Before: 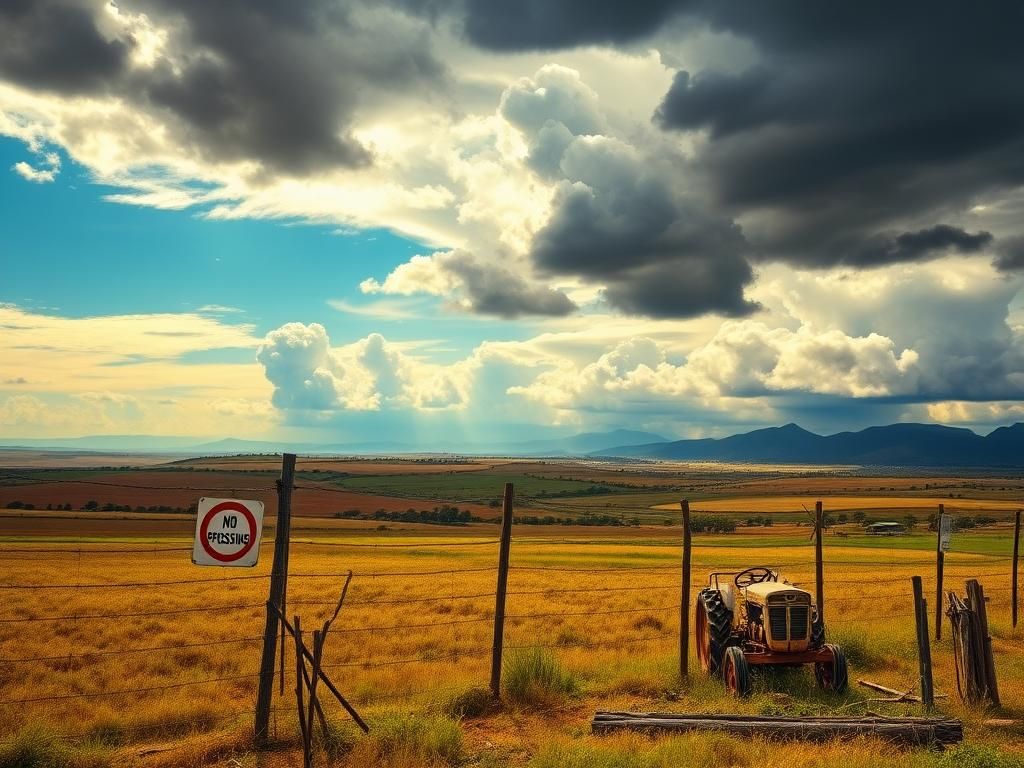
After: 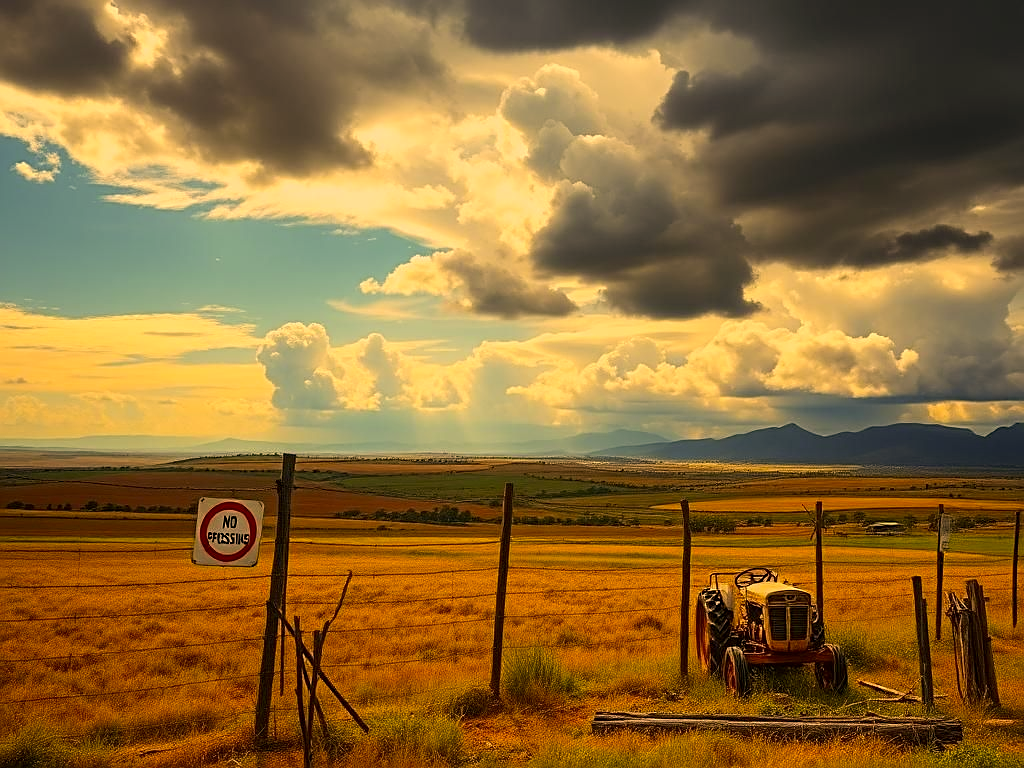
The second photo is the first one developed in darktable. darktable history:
color correction: highlights a* 17.94, highlights b* 35.39, shadows a* 1.48, shadows b* 6.42, saturation 1.01
exposure: black level correction 0.001, exposure -0.2 EV, compensate highlight preservation false
sharpen: on, module defaults
